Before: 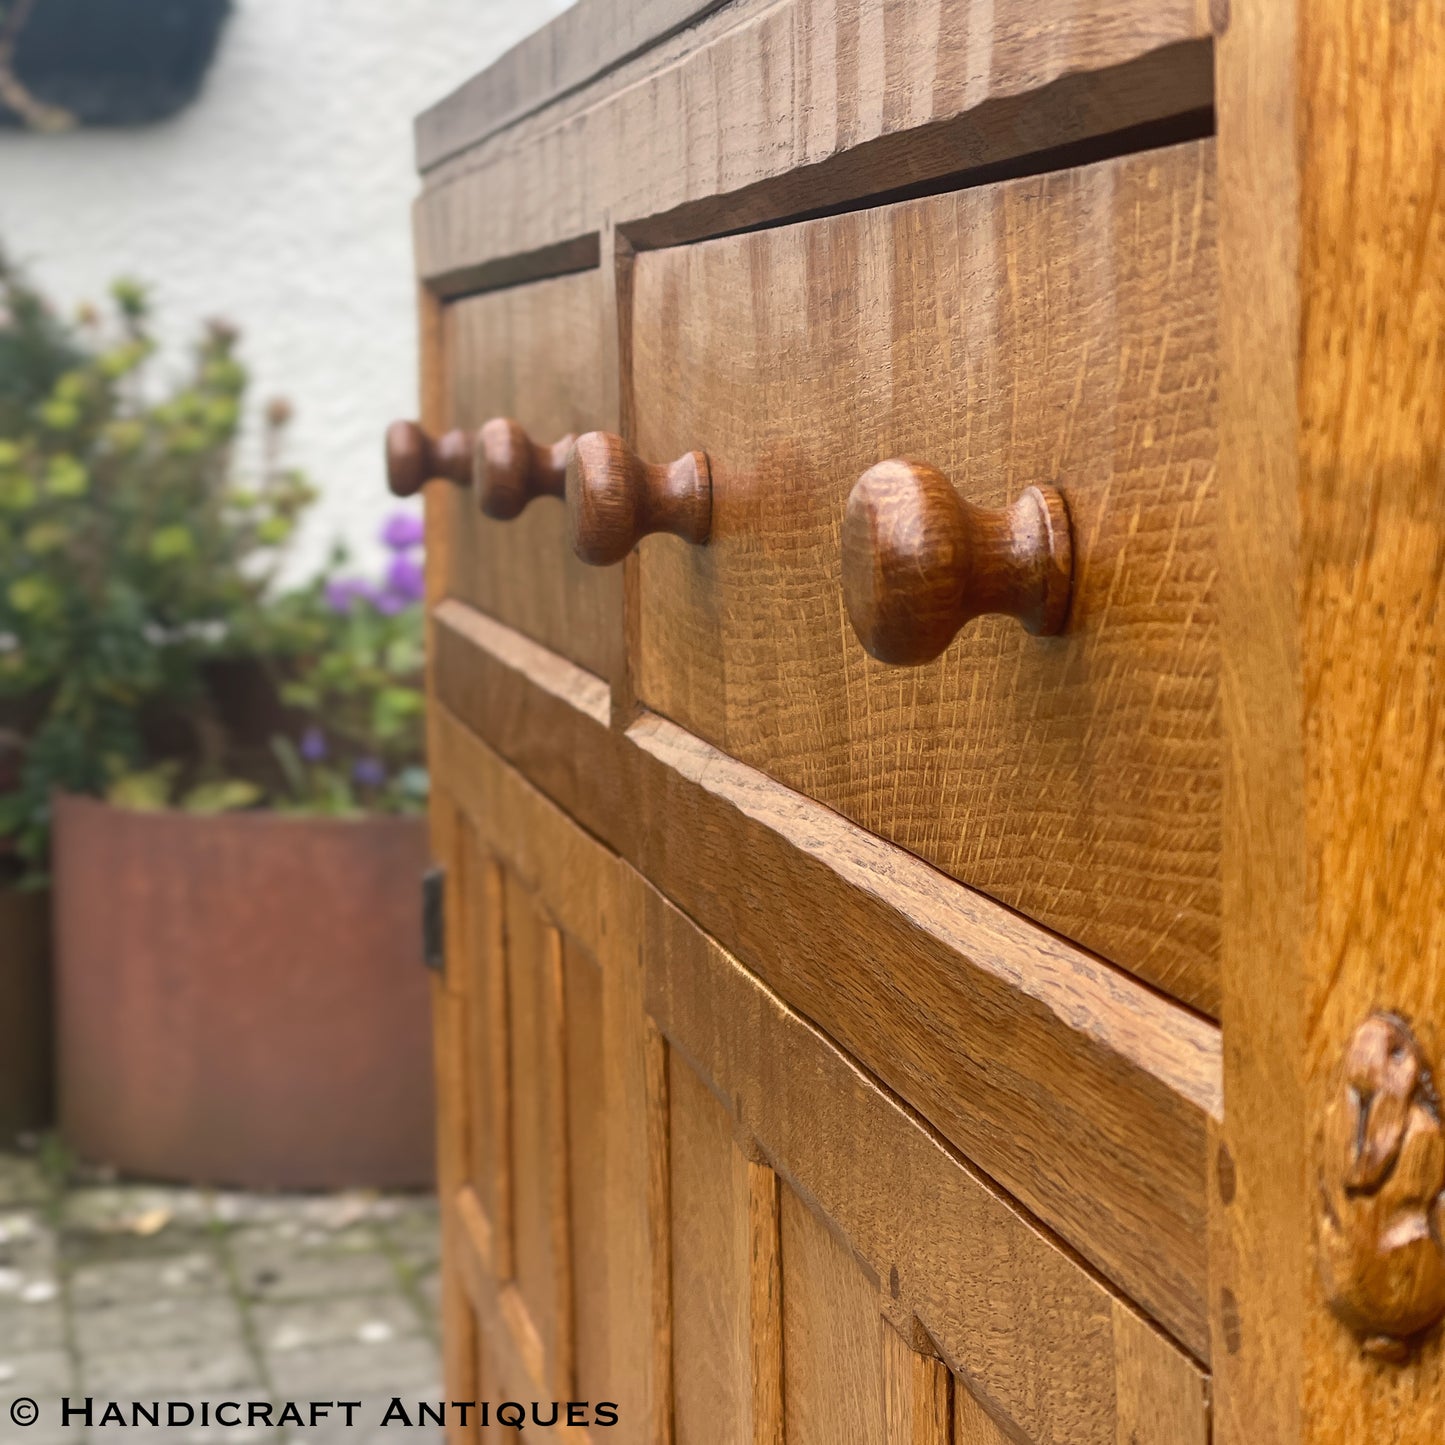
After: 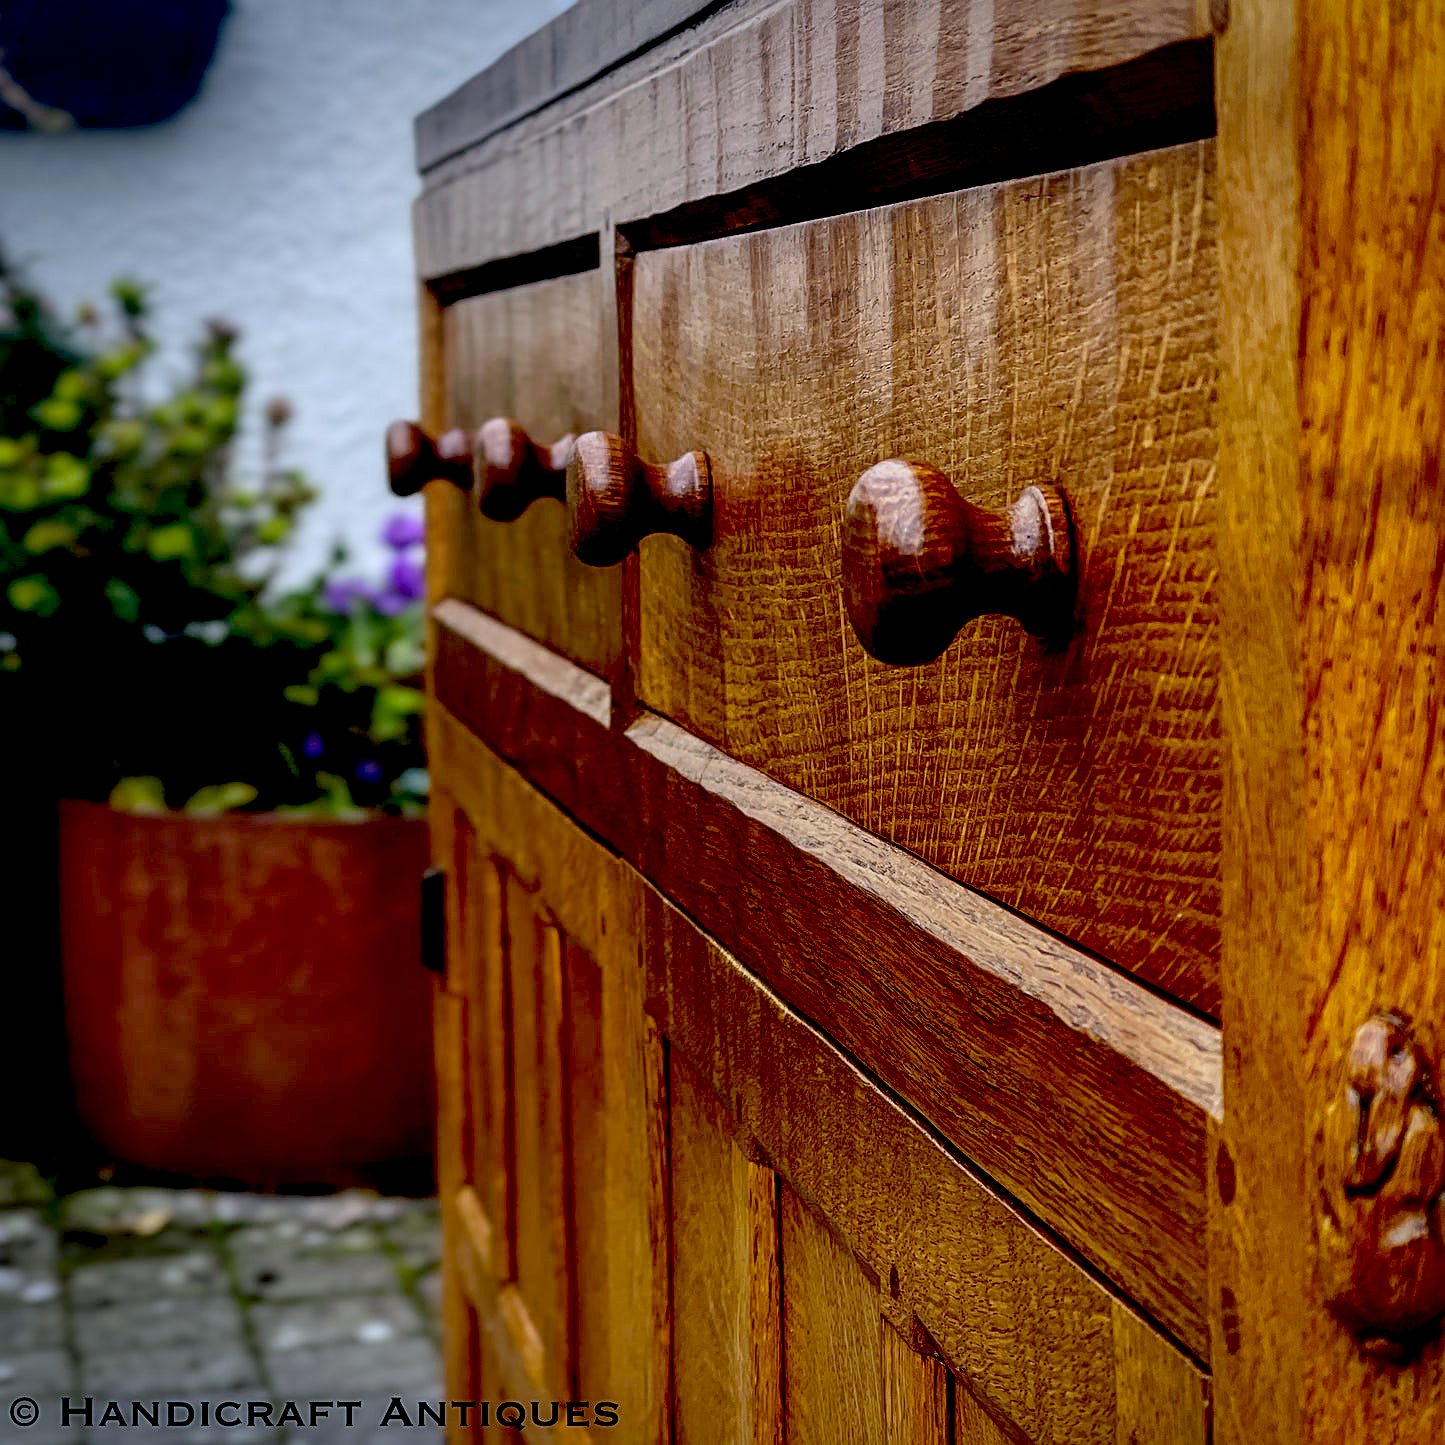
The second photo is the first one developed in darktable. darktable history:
exposure: black level correction 0.1, exposure -0.092 EV, compensate highlight preservation false
white balance: red 0.931, blue 1.11
vignetting: fall-off start 88.53%, fall-off radius 44.2%, saturation 0.376, width/height ratio 1.161
local contrast: detail 130%
sharpen: on, module defaults
